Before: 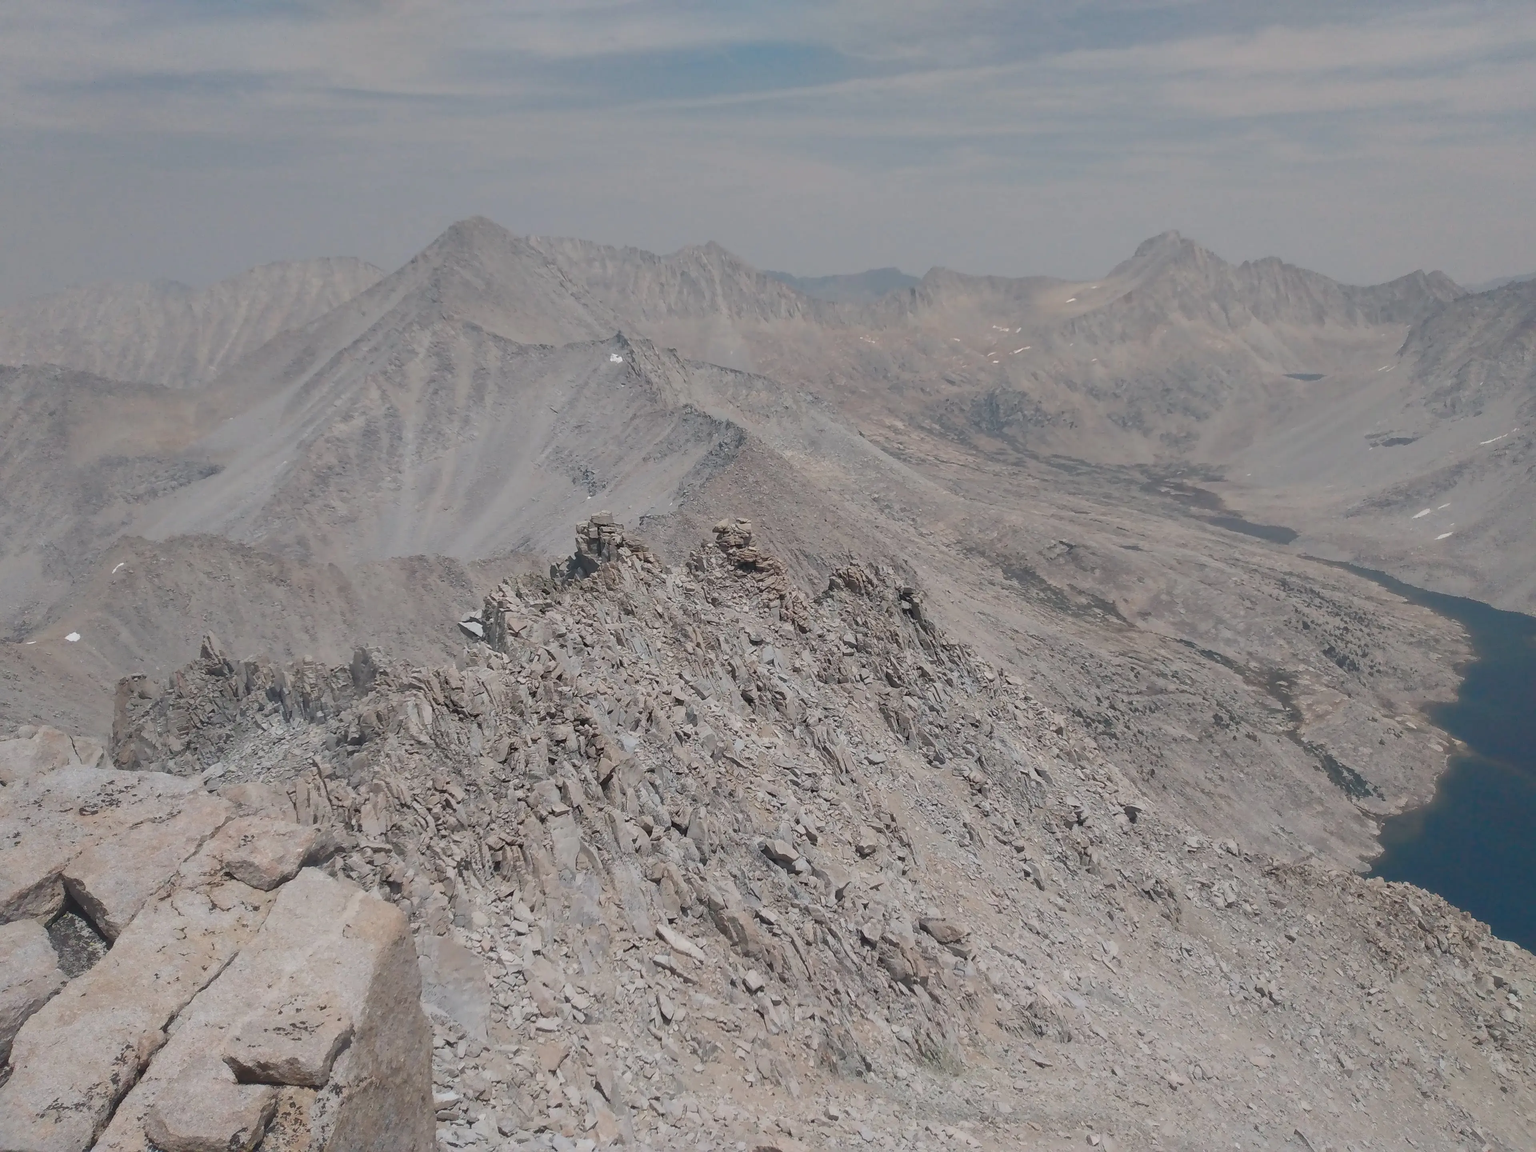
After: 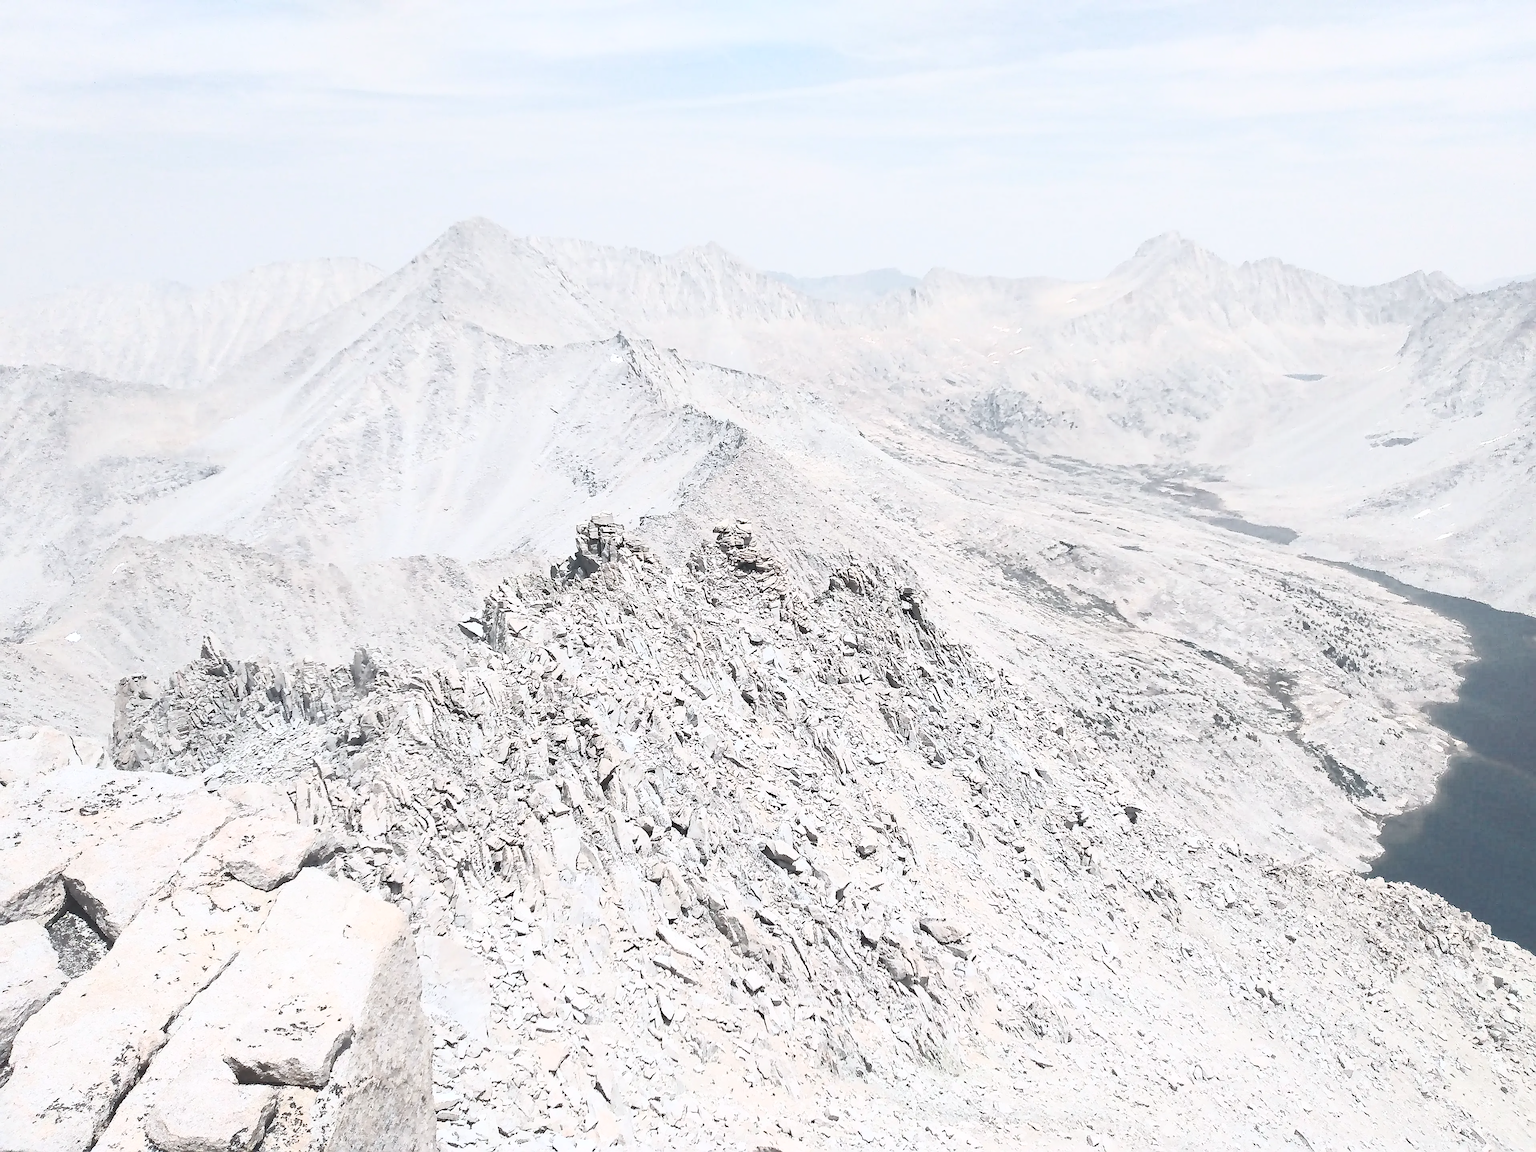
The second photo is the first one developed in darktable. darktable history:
white balance: red 0.98, blue 1.034
tone equalizer: on, module defaults
color correction: saturation 0.8
haze removal: compatibility mode true, adaptive false
contrast brightness saturation: contrast 0.57, brightness 0.57, saturation -0.34
exposure: black level correction 0, exposure 0.7 EV, compensate exposure bias true, compensate highlight preservation false
sharpen: radius 1.4, amount 1.25, threshold 0.7
